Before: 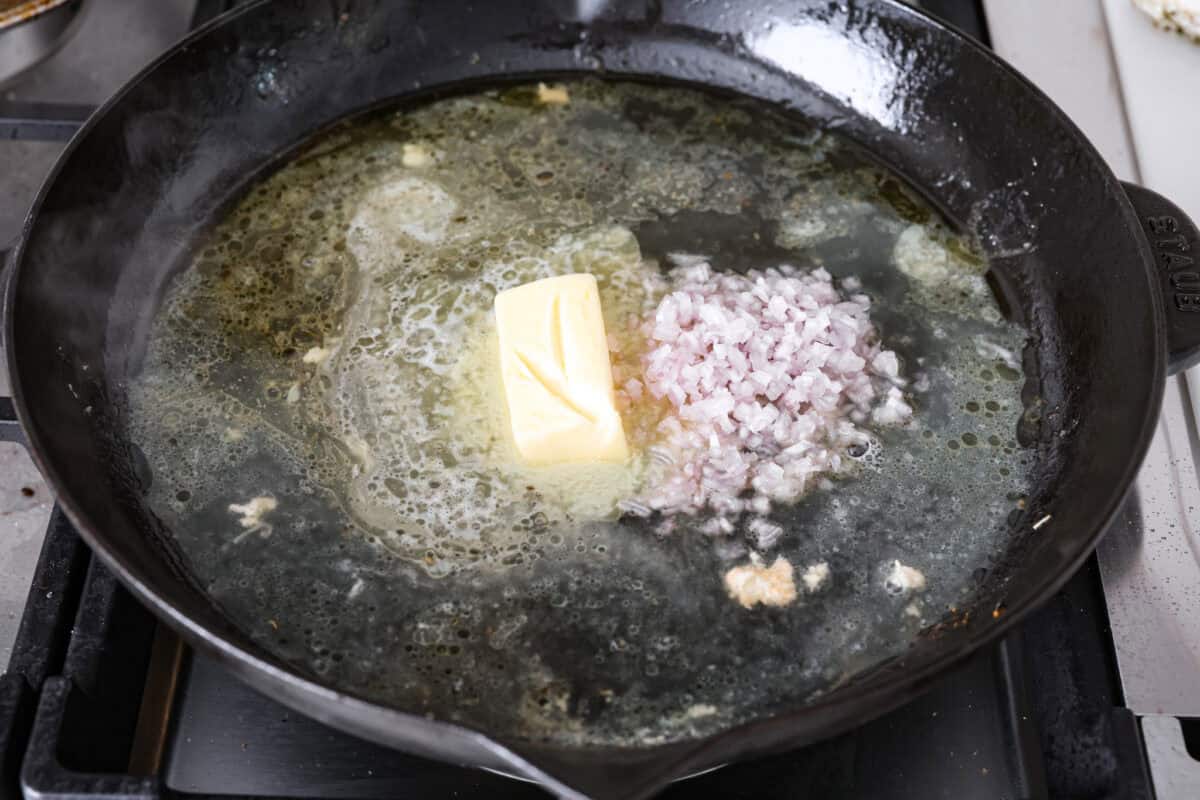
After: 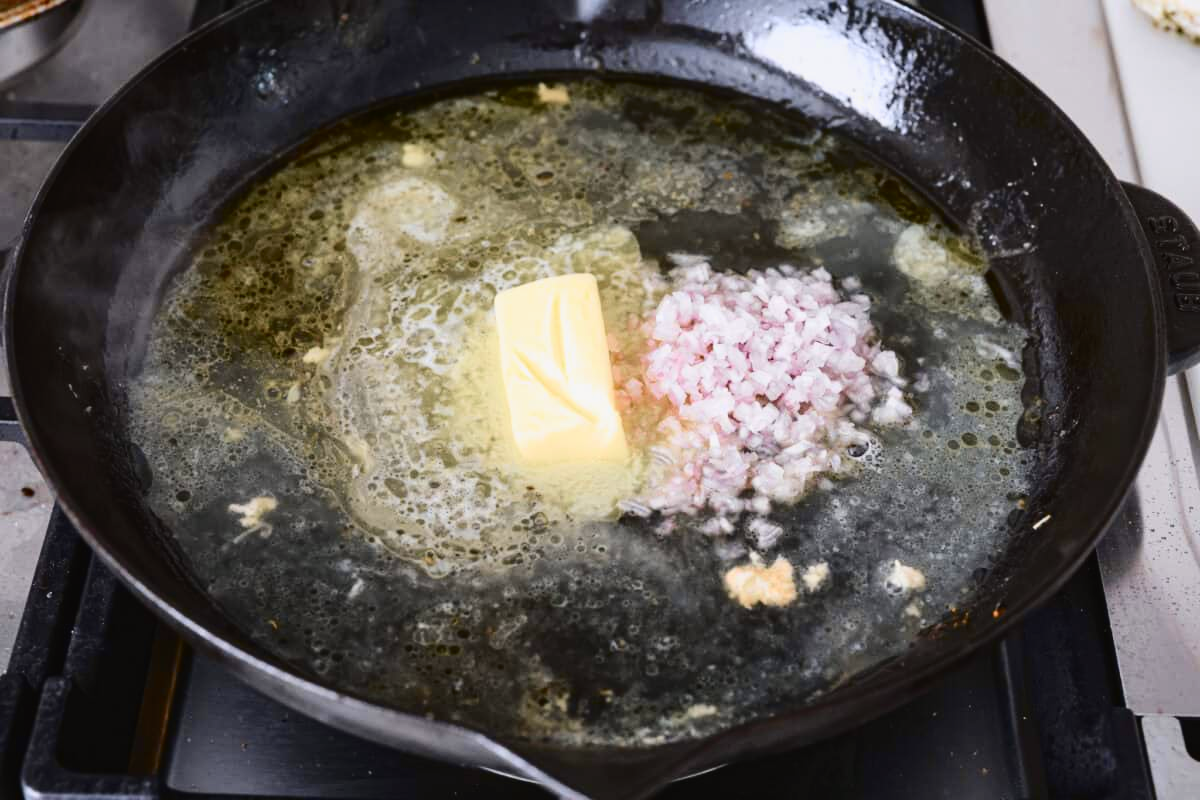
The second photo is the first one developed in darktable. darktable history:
tone curve: curves: ch0 [(0, 0.021) (0.049, 0.044) (0.158, 0.113) (0.351, 0.331) (0.485, 0.505) (0.656, 0.696) (0.868, 0.887) (1, 0.969)]; ch1 [(0, 0) (0.322, 0.328) (0.434, 0.438) (0.473, 0.477) (0.502, 0.503) (0.522, 0.526) (0.564, 0.591) (0.602, 0.632) (0.677, 0.701) (0.859, 0.885) (1, 1)]; ch2 [(0, 0) (0.33, 0.301) (0.452, 0.434) (0.502, 0.505) (0.535, 0.554) (0.565, 0.598) (0.618, 0.629) (1, 1)], color space Lab, independent channels, preserve colors none
